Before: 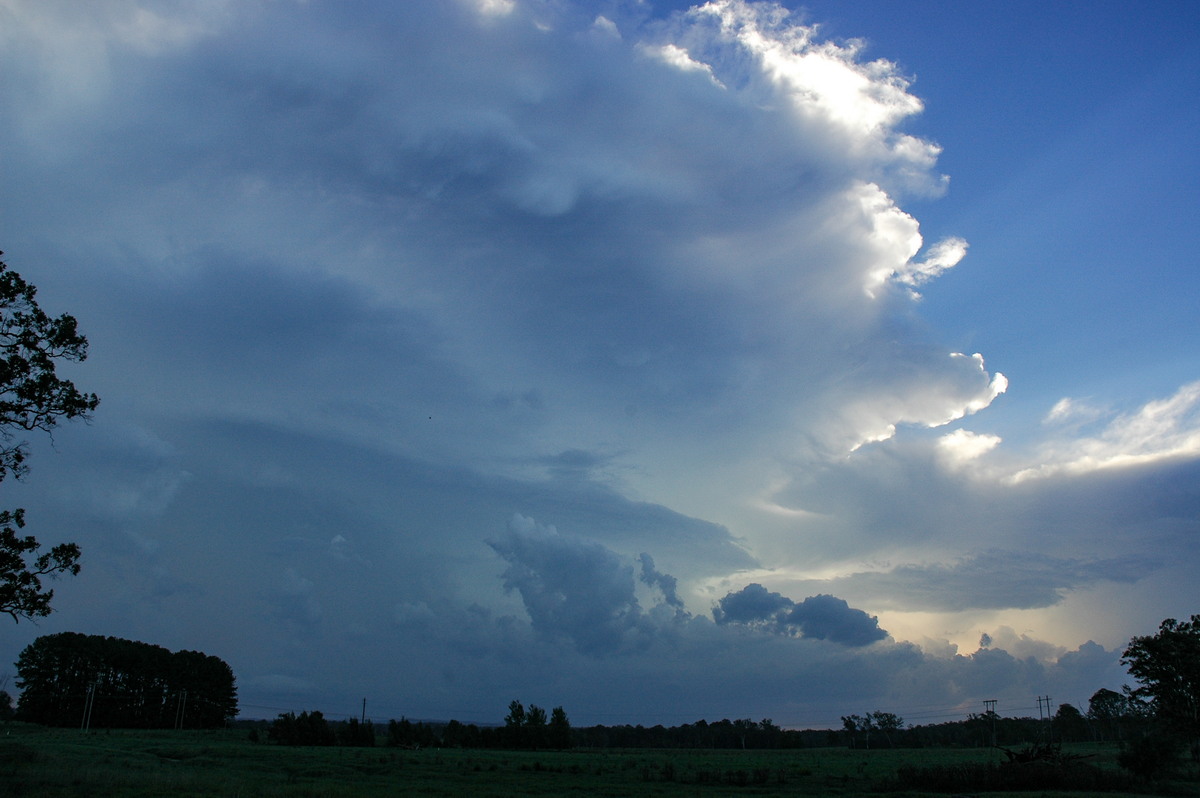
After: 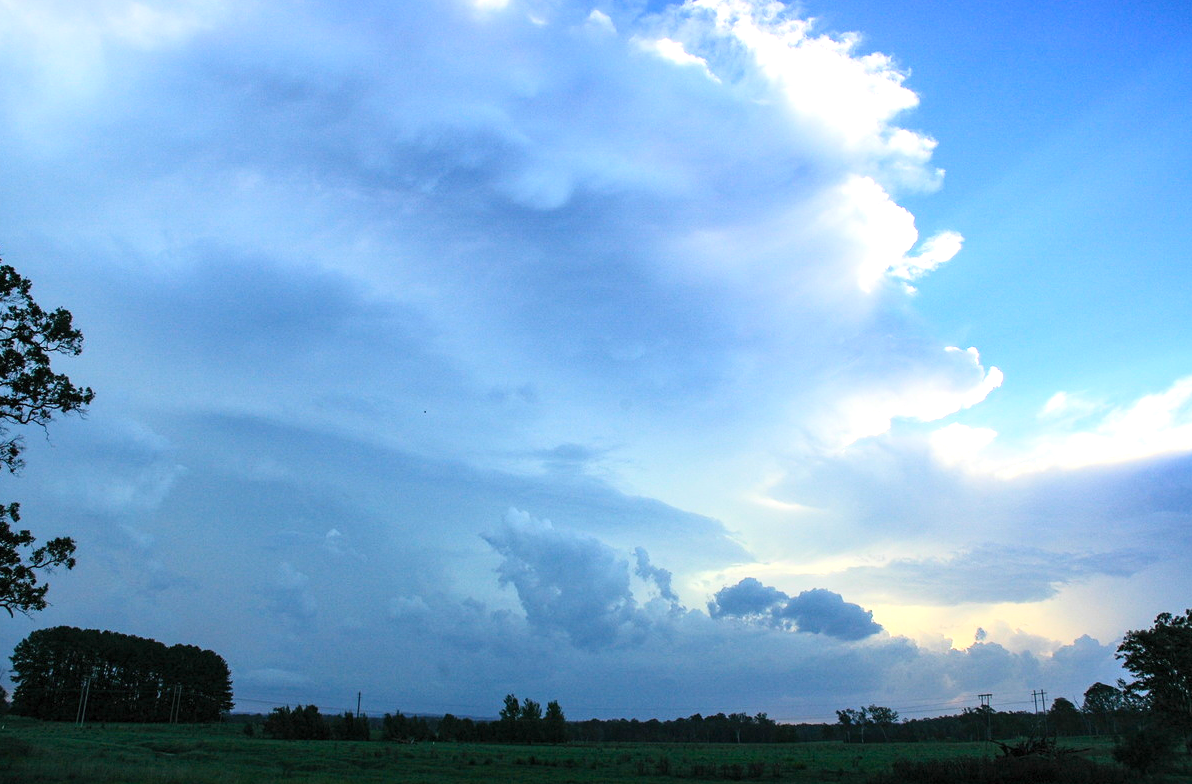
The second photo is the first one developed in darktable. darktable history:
crop: left 0.461%, top 0.753%, right 0.151%, bottom 0.904%
exposure: exposure 0.943 EV, compensate highlight preservation false
contrast brightness saturation: contrast 0.2, brightness 0.16, saturation 0.22
